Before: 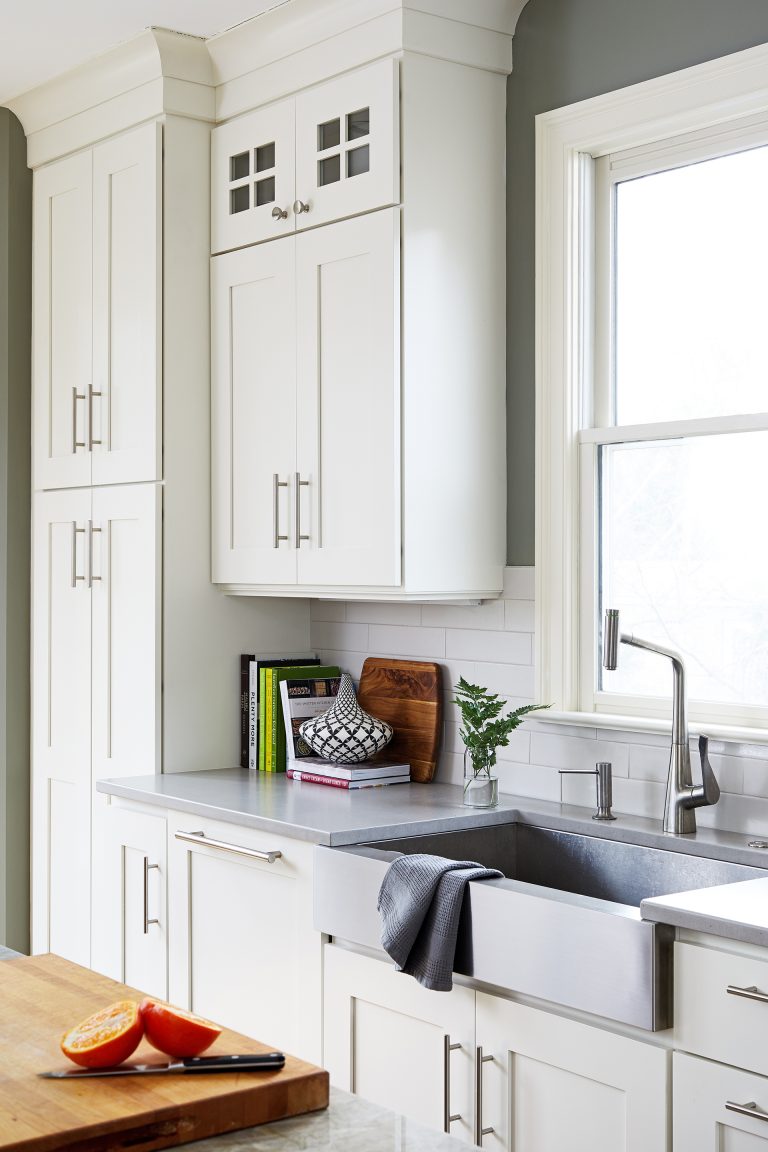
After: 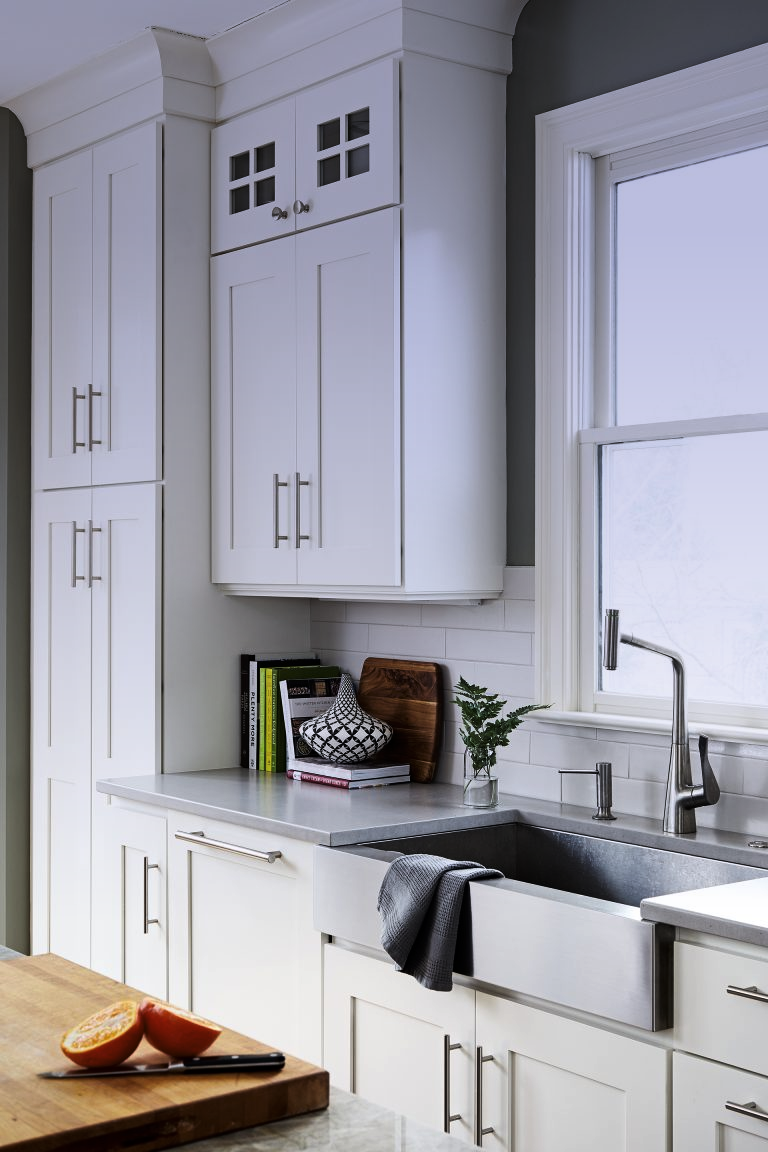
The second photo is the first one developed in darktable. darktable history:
graduated density: hue 238.83°, saturation 50%
tone curve: curves: ch0 [(0, 0) (0.153, 0.056) (1, 1)], color space Lab, linked channels, preserve colors none
